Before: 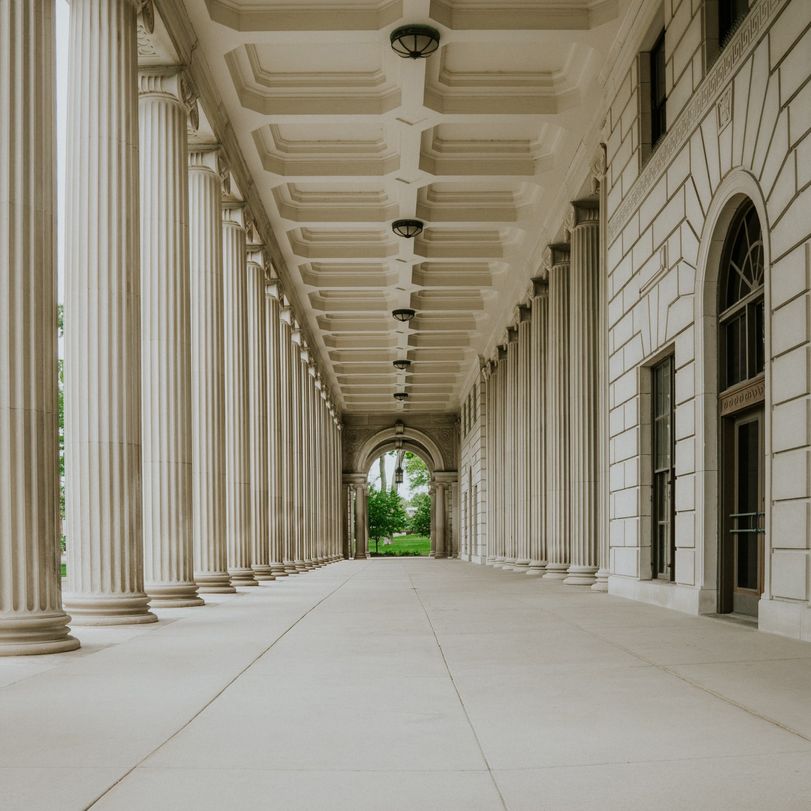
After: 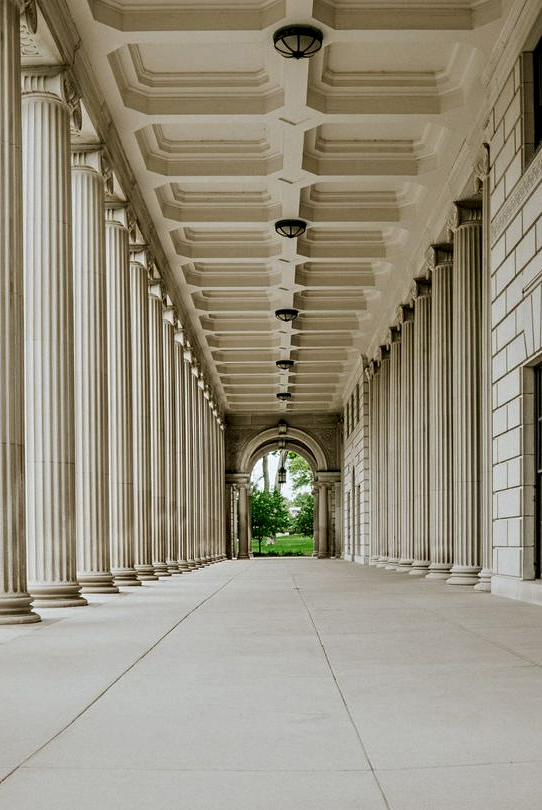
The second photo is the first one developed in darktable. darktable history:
crop and rotate: left 14.484%, right 18.594%
contrast equalizer: y [[0.51, 0.537, 0.559, 0.574, 0.599, 0.618], [0.5 ×6], [0.5 ×6], [0 ×6], [0 ×6]]
